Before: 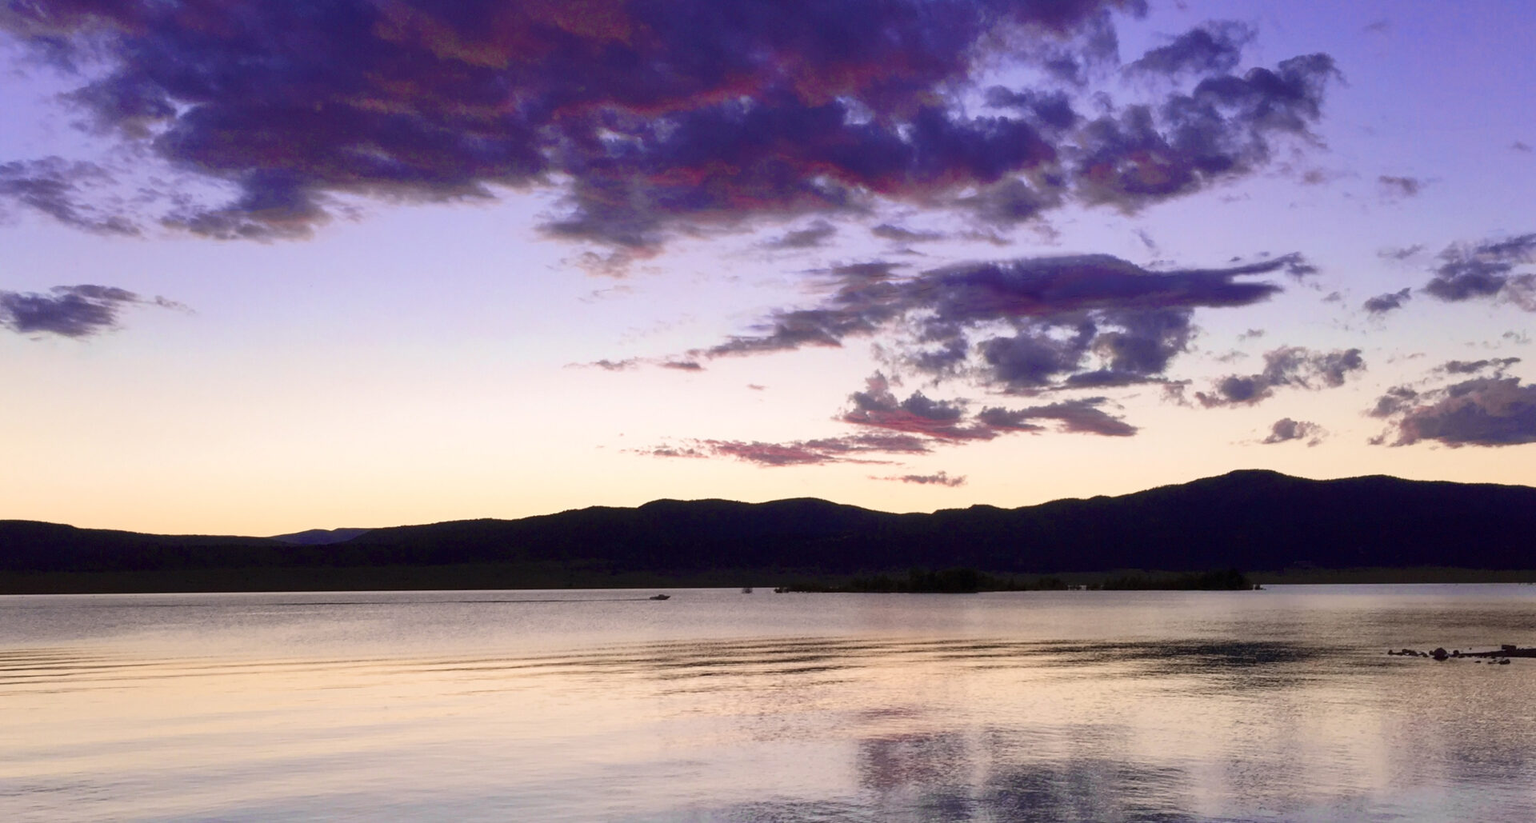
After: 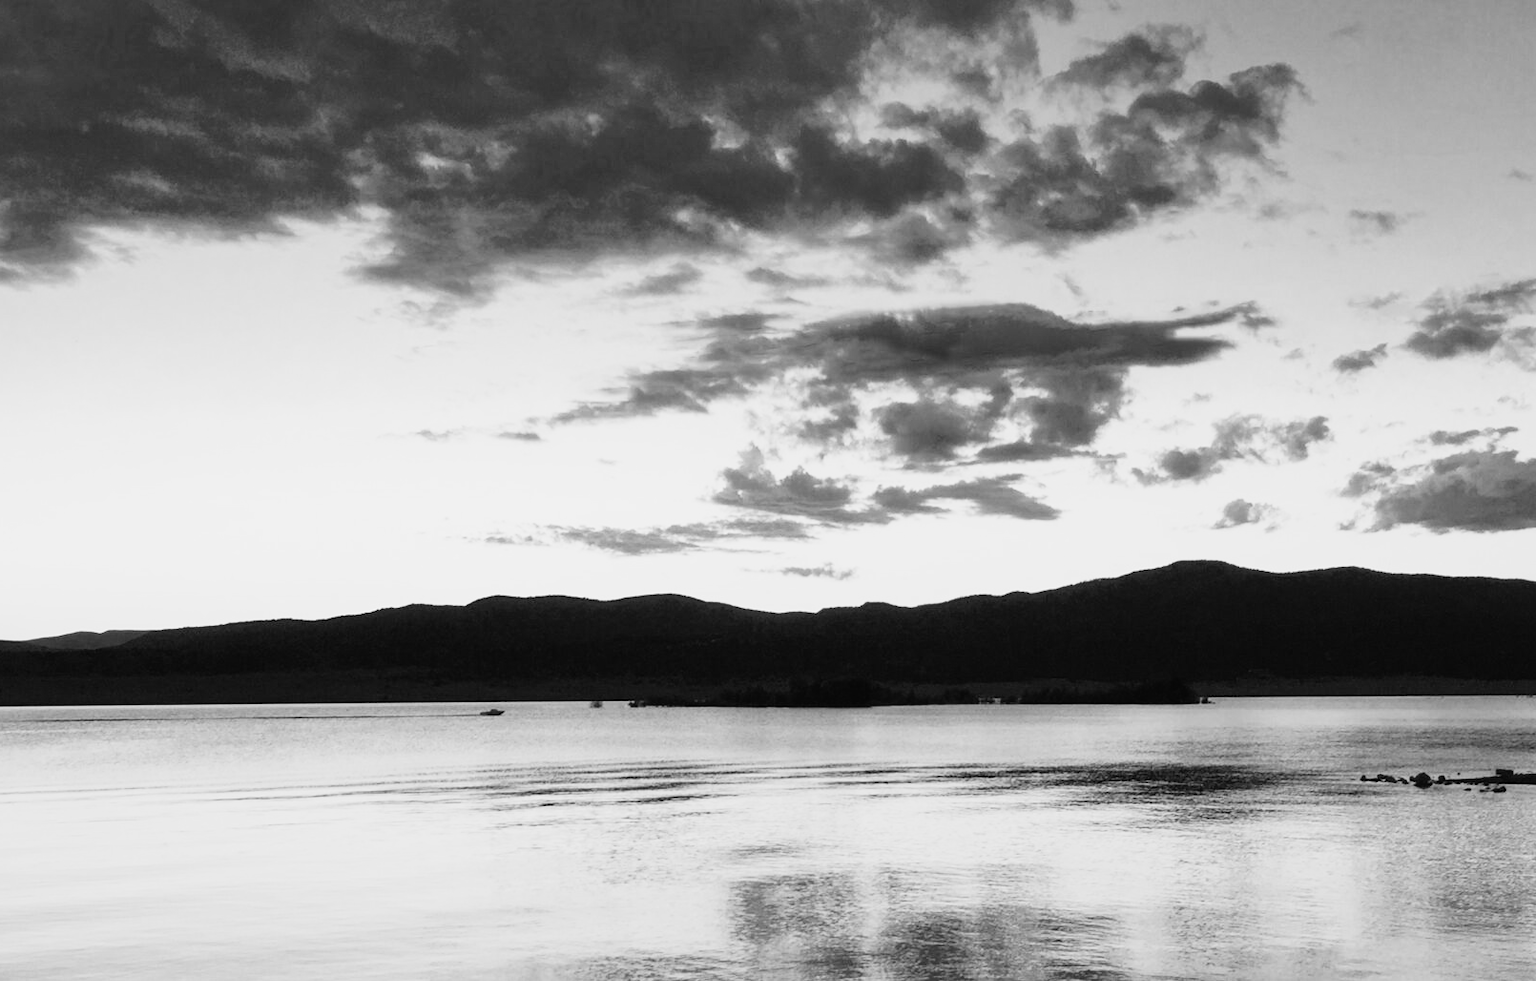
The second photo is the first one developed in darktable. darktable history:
white balance: red 0.925, blue 1.046
color balance: lift [1.005, 0.99, 1.007, 1.01], gamma [1, 0.979, 1.011, 1.021], gain [0.923, 1.098, 1.025, 0.902], input saturation 90.45%, contrast 7.73%, output saturation 105.91%
contrast brightness saturation: brightness 0.13
color balance rgb: linear chroma grading › global chroma 3.45%, perceptual saturation grading › global saturation 11.24%, perceptual brilliance grading › global brilliance 3.04%, global vibrance 2.8%
crop: left 16.145%
monochrome: on, module defaults
filmic rgb: black relative exposure -7.65 EV, white relative exposure 4.56 EV, hardness 3.61
tone curve: curves: ch0 [(0, 0.013) (0.054, 0.018) (0.205, 0.191) (0.289, 0.292) (0.39, 0.424) (0.493, 0.551) (0.647, 0.752) (0.778, 0.895) (1, 0.998)]; ch1 [(0, 0) (0.385, 0.343) (0.439, 0.415) (0.494, 0.495) (0.501, 0.501) (0.51, 0.509) (0.54, 0.546) (0.586, 0.606) (0.66, 0.701) (0.783, 0.804) (1, 1)]; ch2 [(0, 0) (0.32, 0.281) (0.403, 0.399) (0.441, 0.428) (0.47, 0.469) (0.498, 0.496) (0.524, 0.538) (0.566, 0.579) (0.633, 0.665) (0.7, 0.711) (1, 1)], color space Lab, independent channels, preserve colors none
